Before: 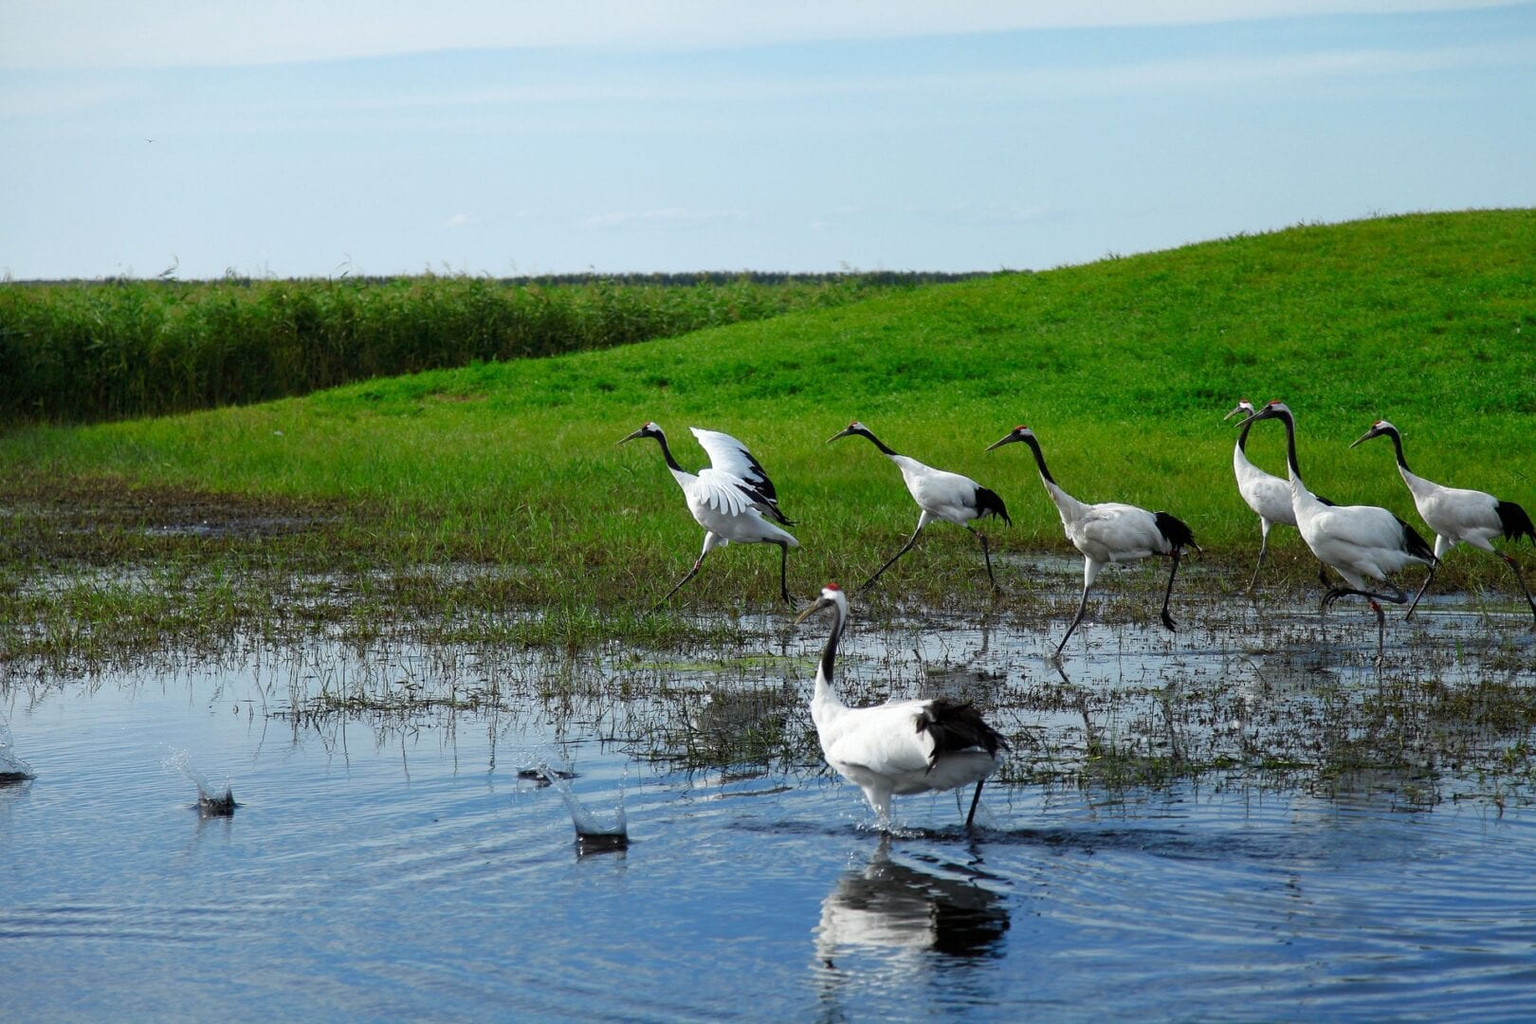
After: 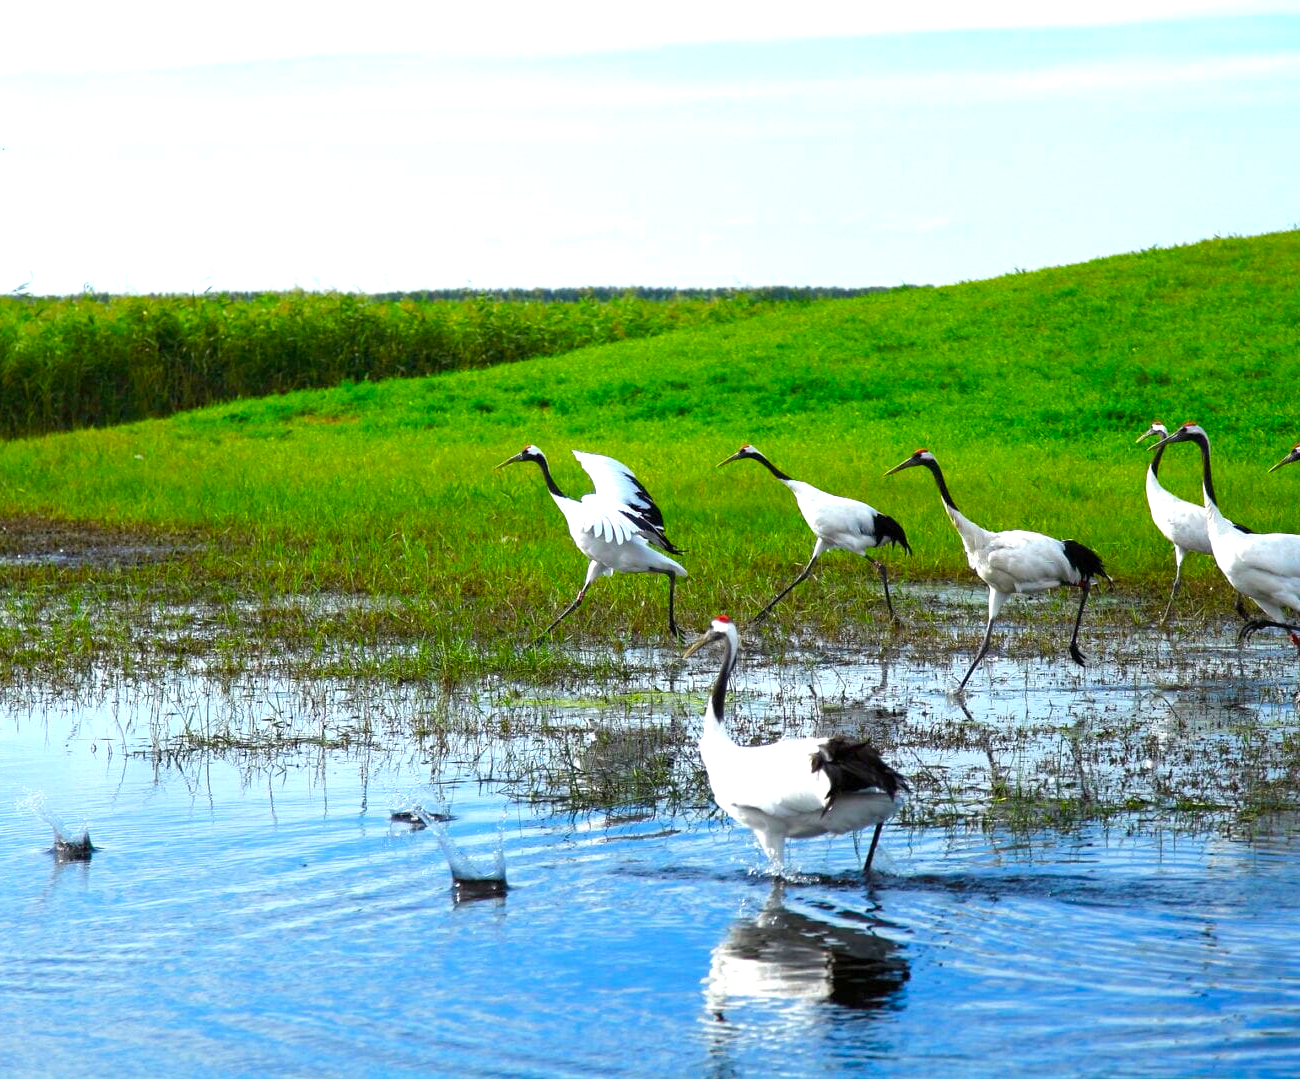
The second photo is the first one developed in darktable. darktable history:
crop and rotate: left 9.592%, right 10.133%
color balance rgb: linear chroma grading › global chroma 14.538%, perceptual saturation grading › global saturation 19.679%
exposure: exposure 0.994 EV, compensate highlight preservation false
